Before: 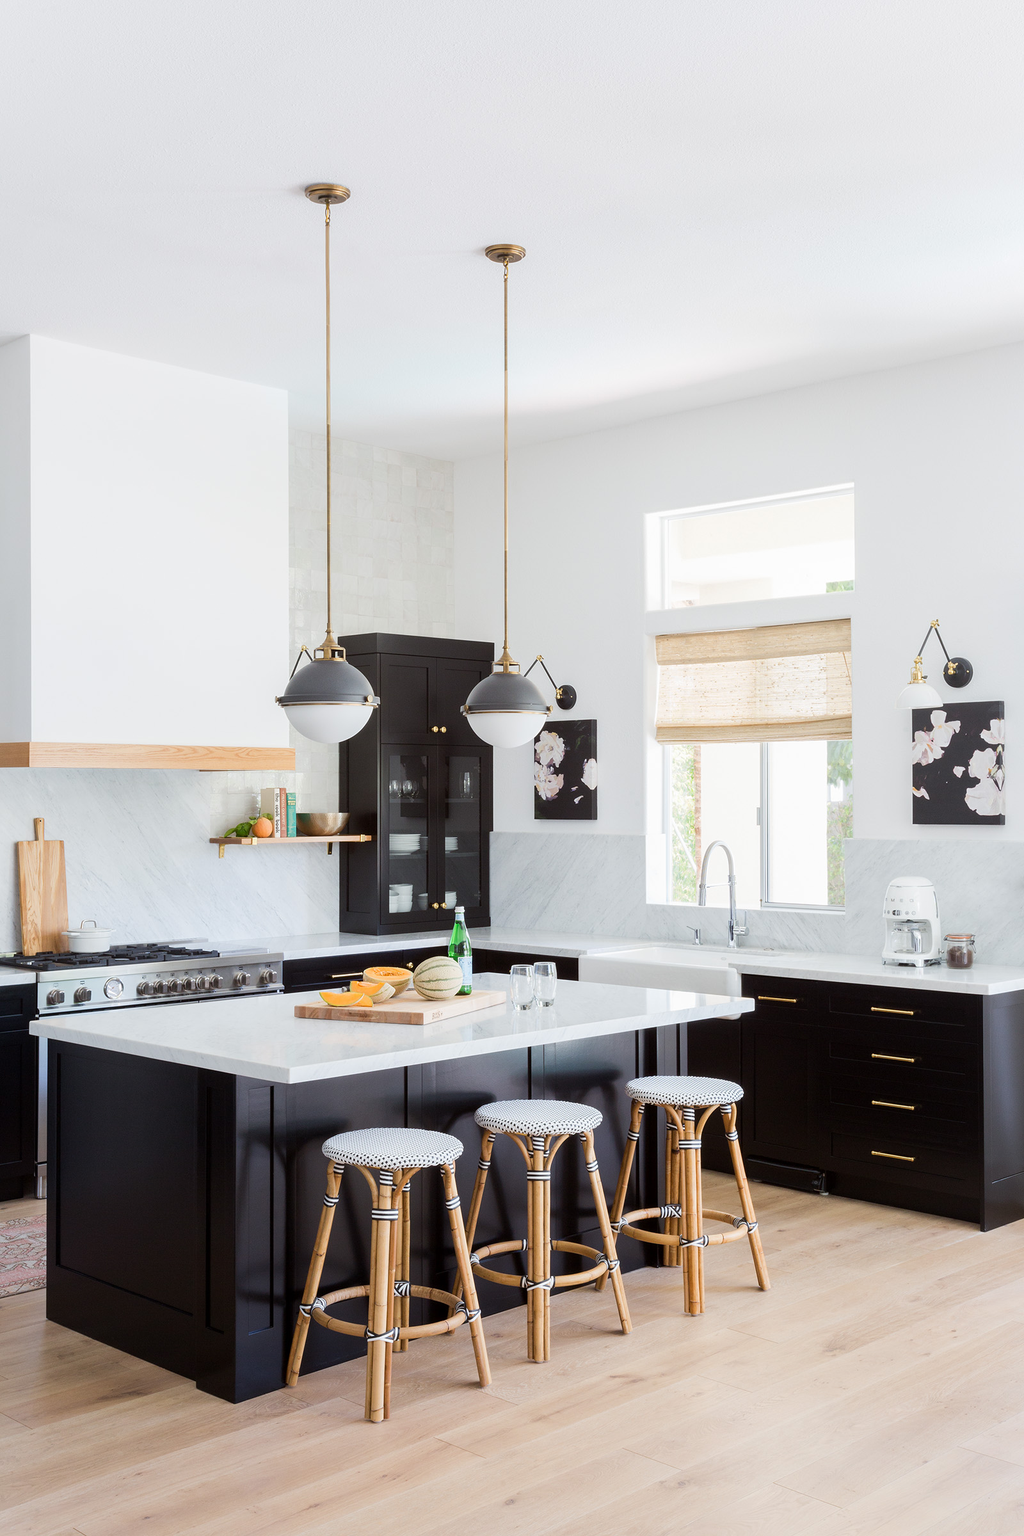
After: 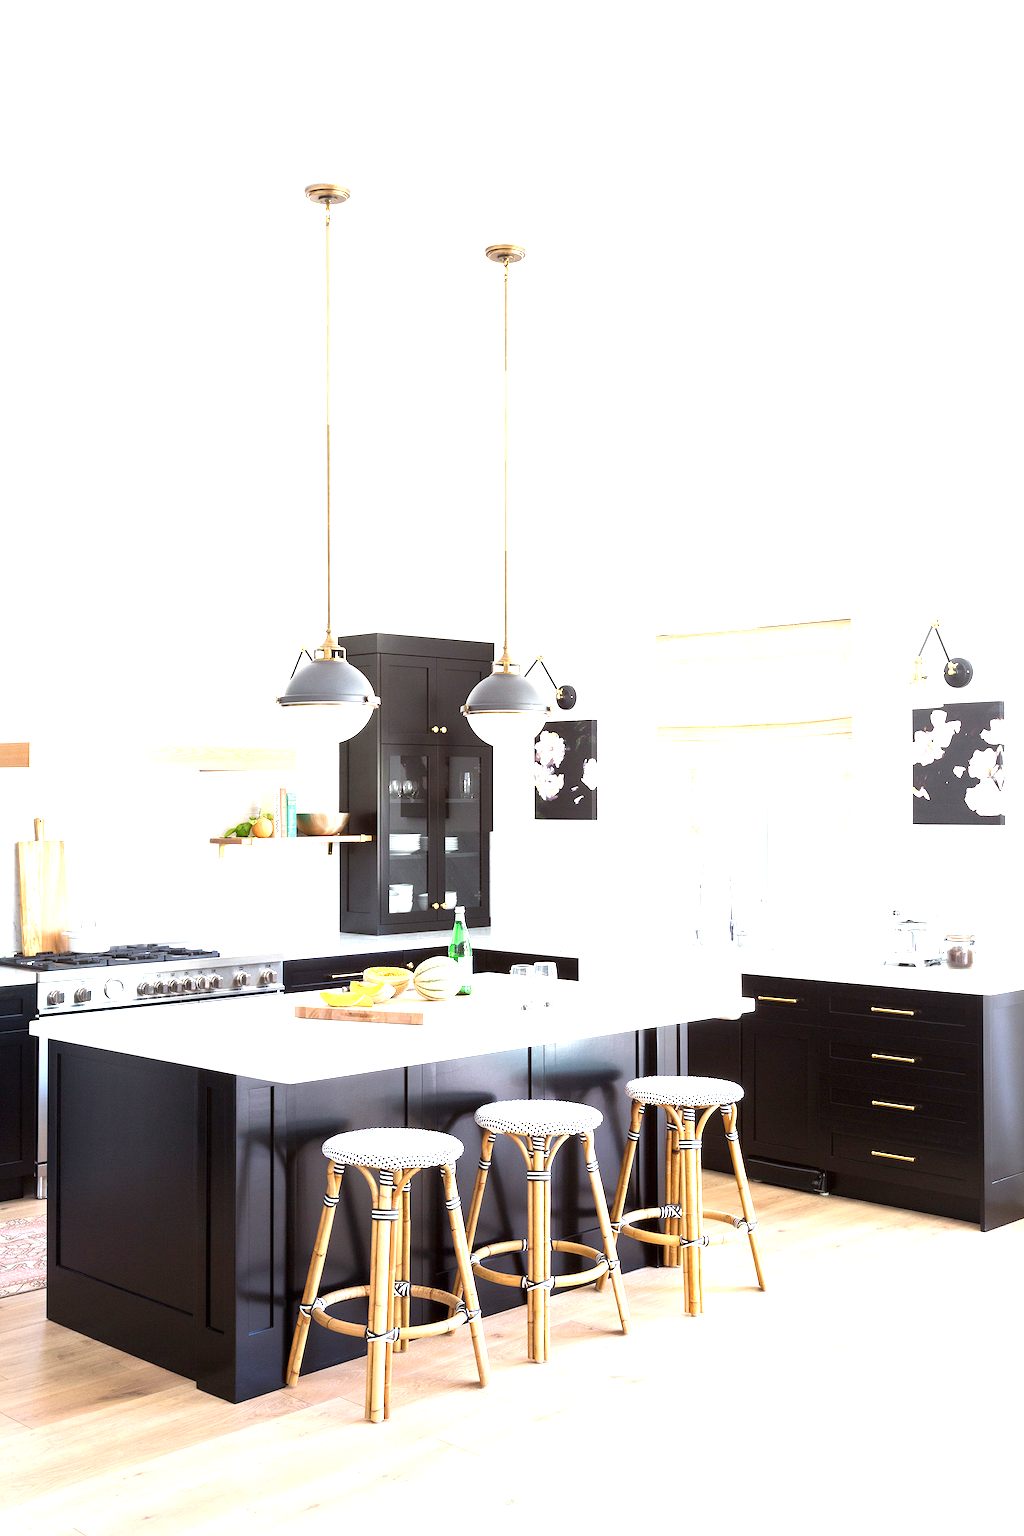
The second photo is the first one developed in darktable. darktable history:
exposure: black level correction 0, exposure 1.392 EV, compensate exposure bias true, compensate highlight preservation false
